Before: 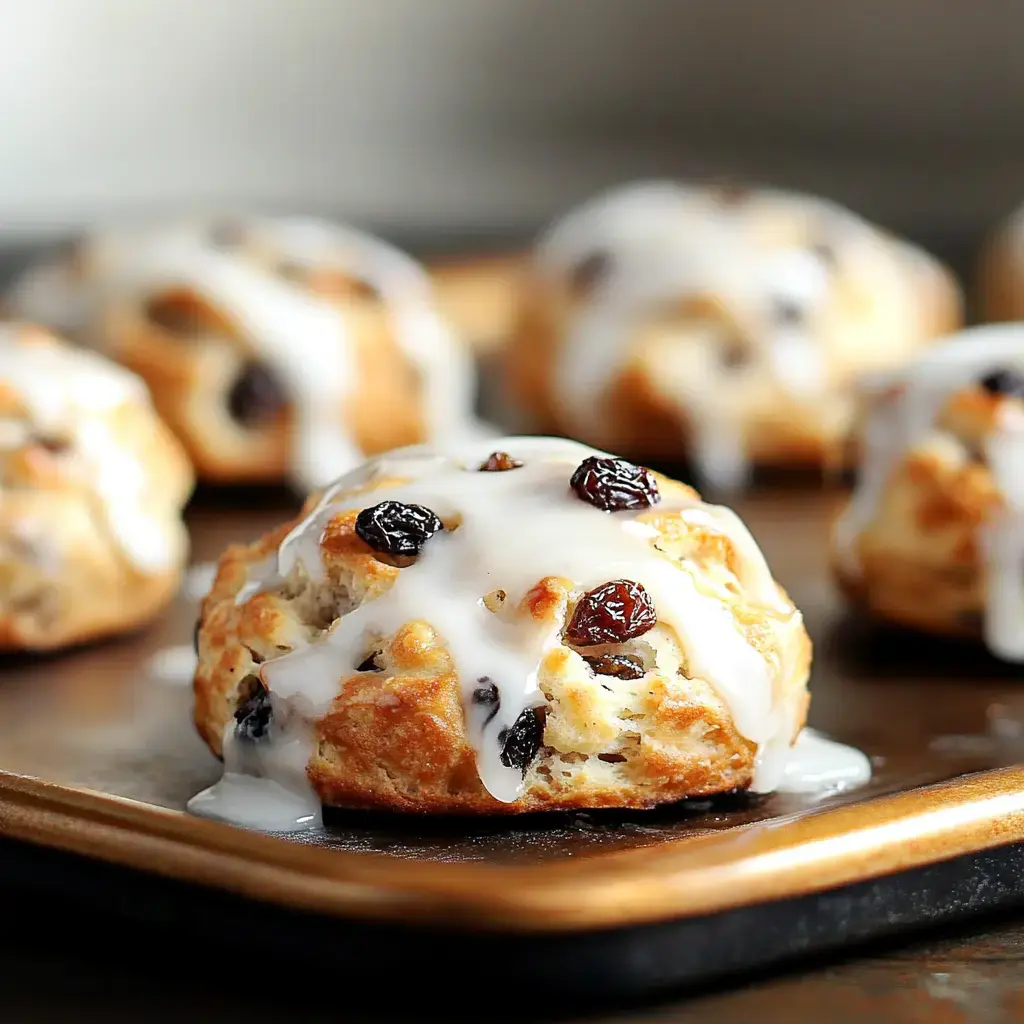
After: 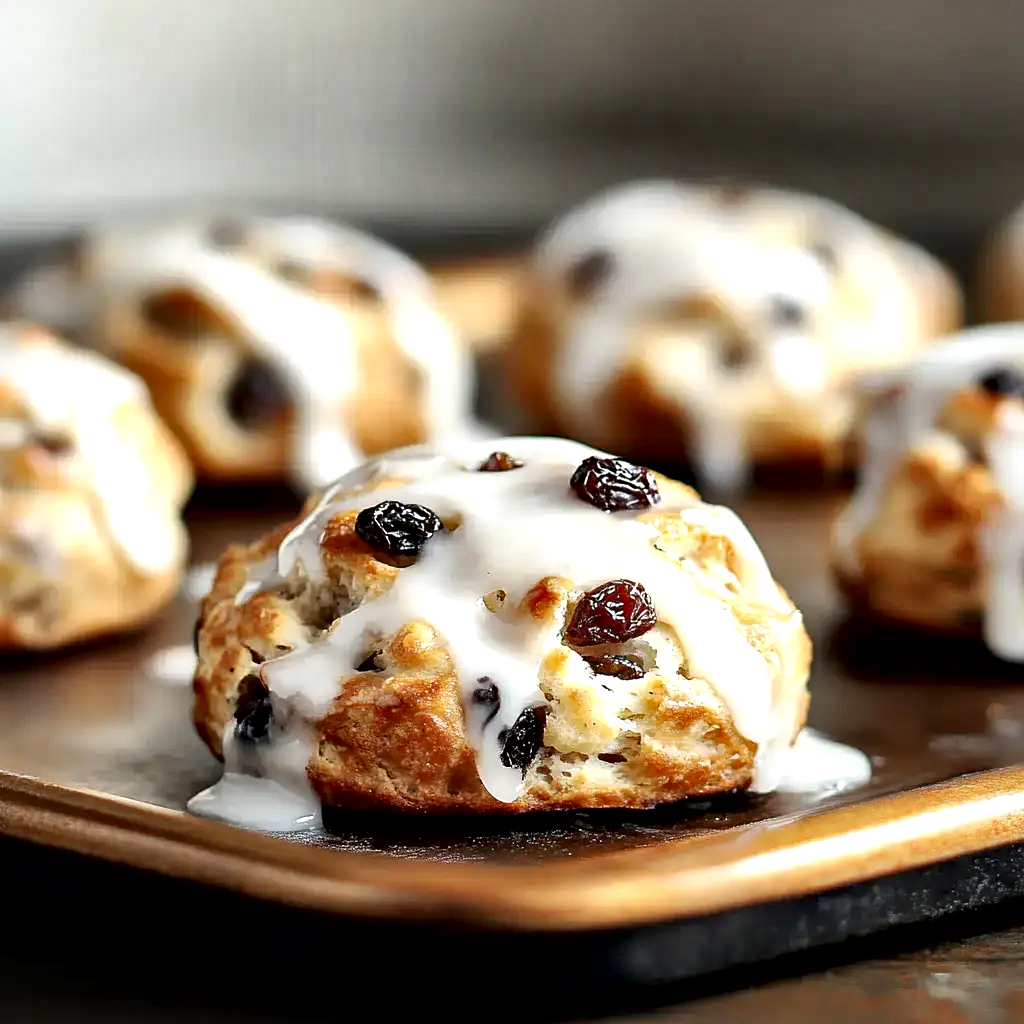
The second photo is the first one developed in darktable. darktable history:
local contrast: mode bilateral grid, contrast 44, coarseness 69, detail 216%, midtone range 0.2
